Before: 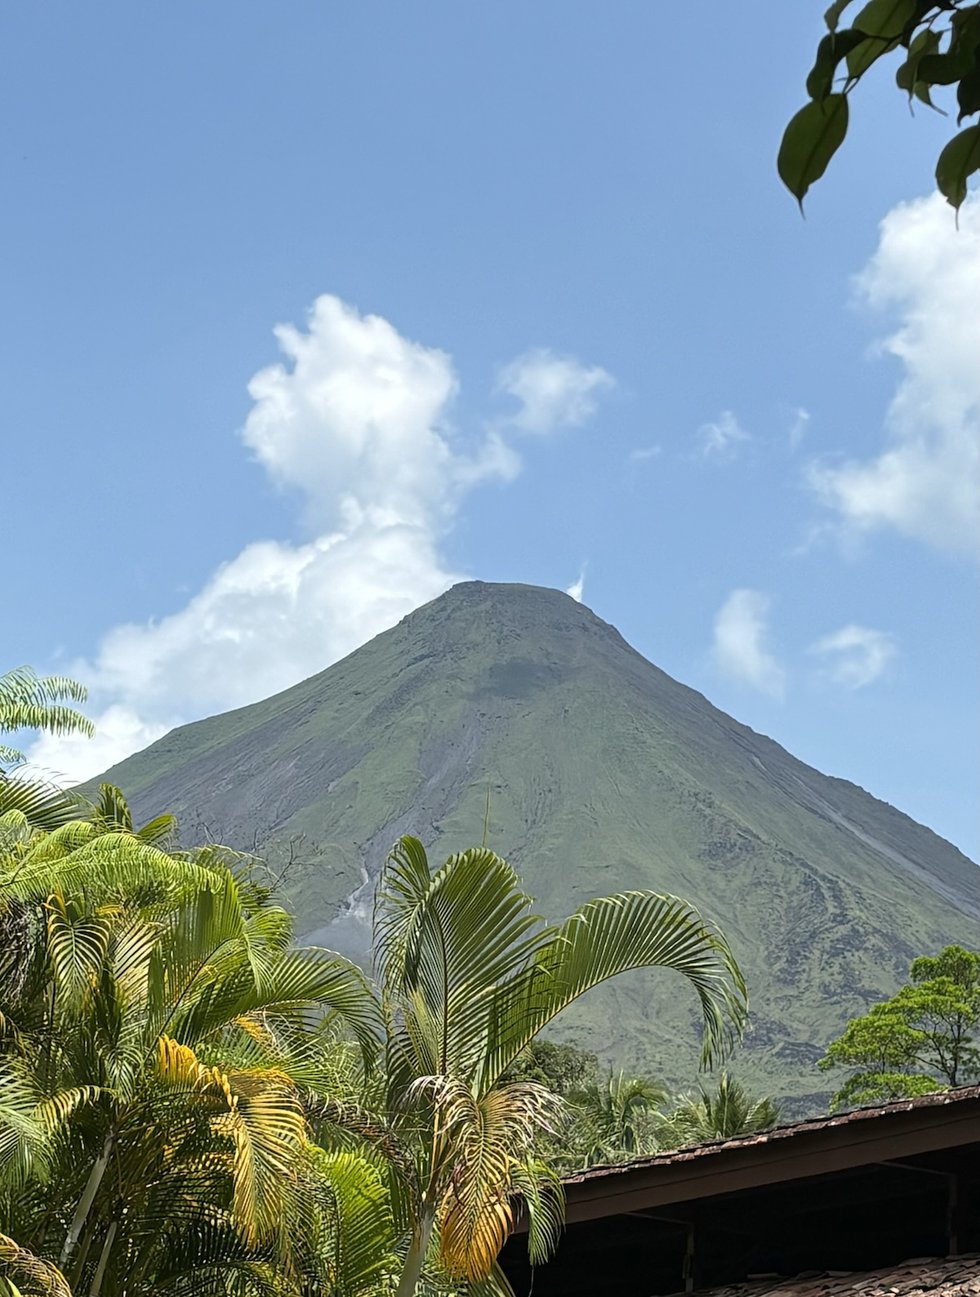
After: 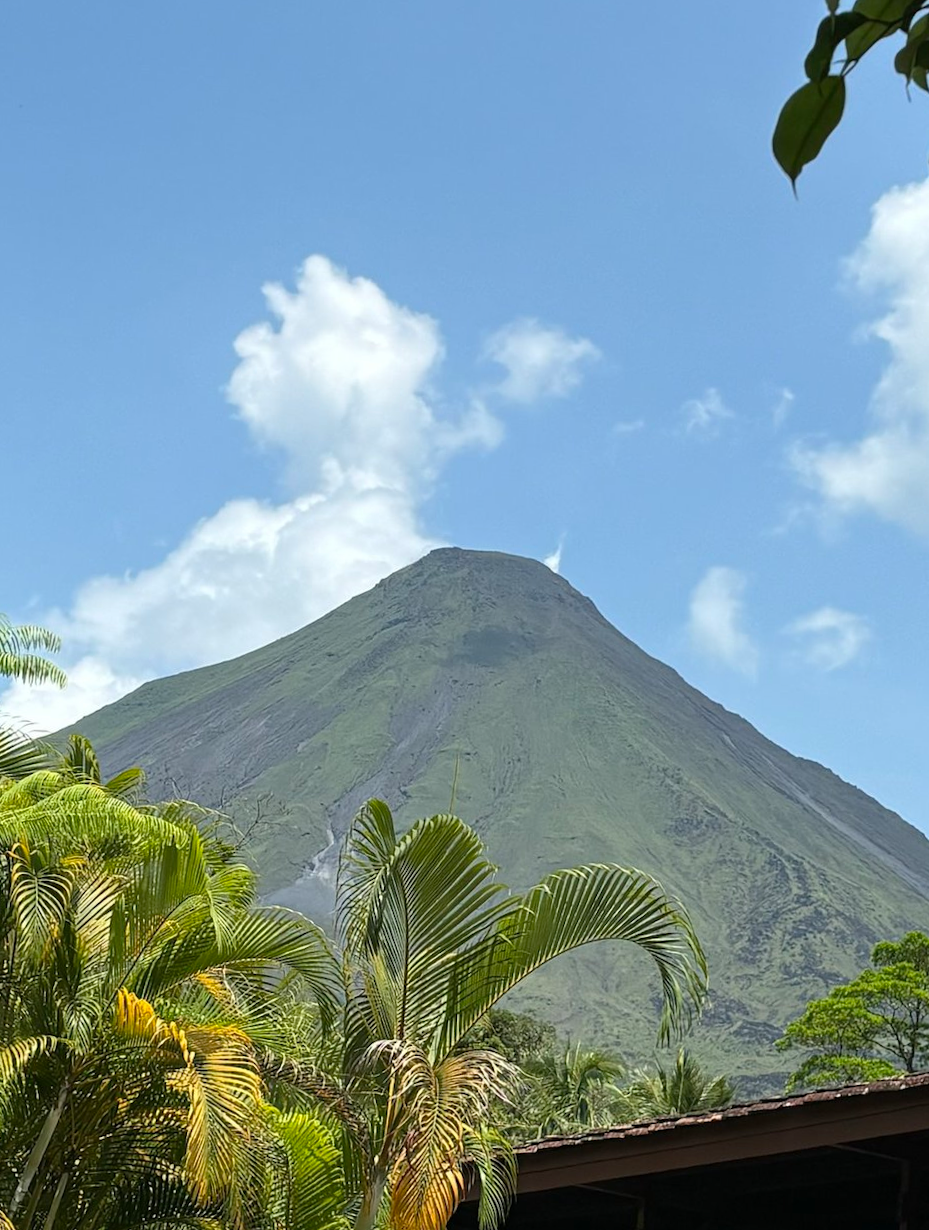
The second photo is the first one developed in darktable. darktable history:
crop and rotate: angle -2.38°
tone curve: color space Lab, linked channels, preserve colors none
